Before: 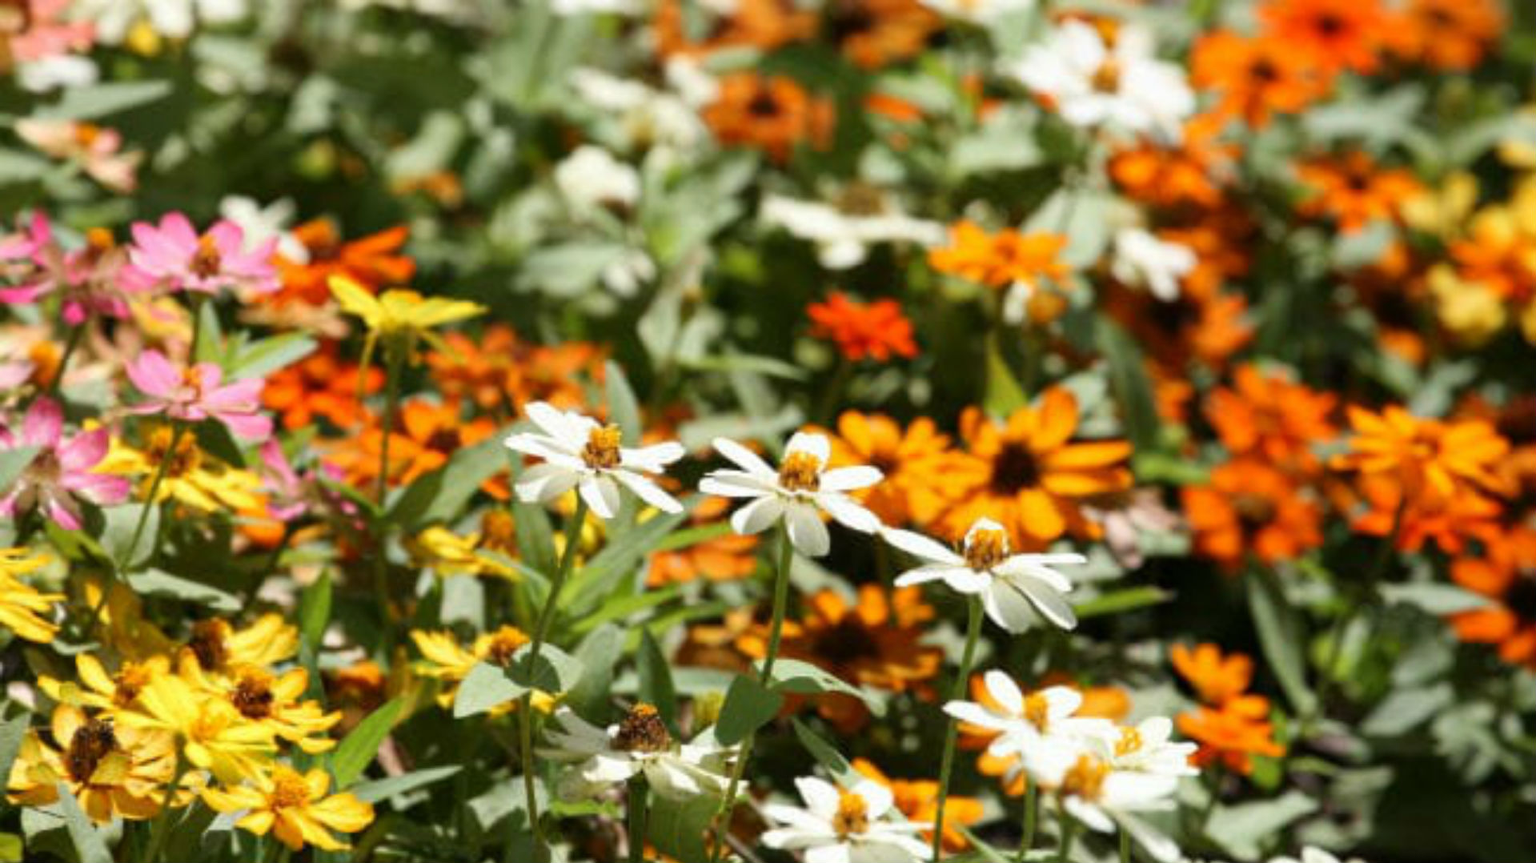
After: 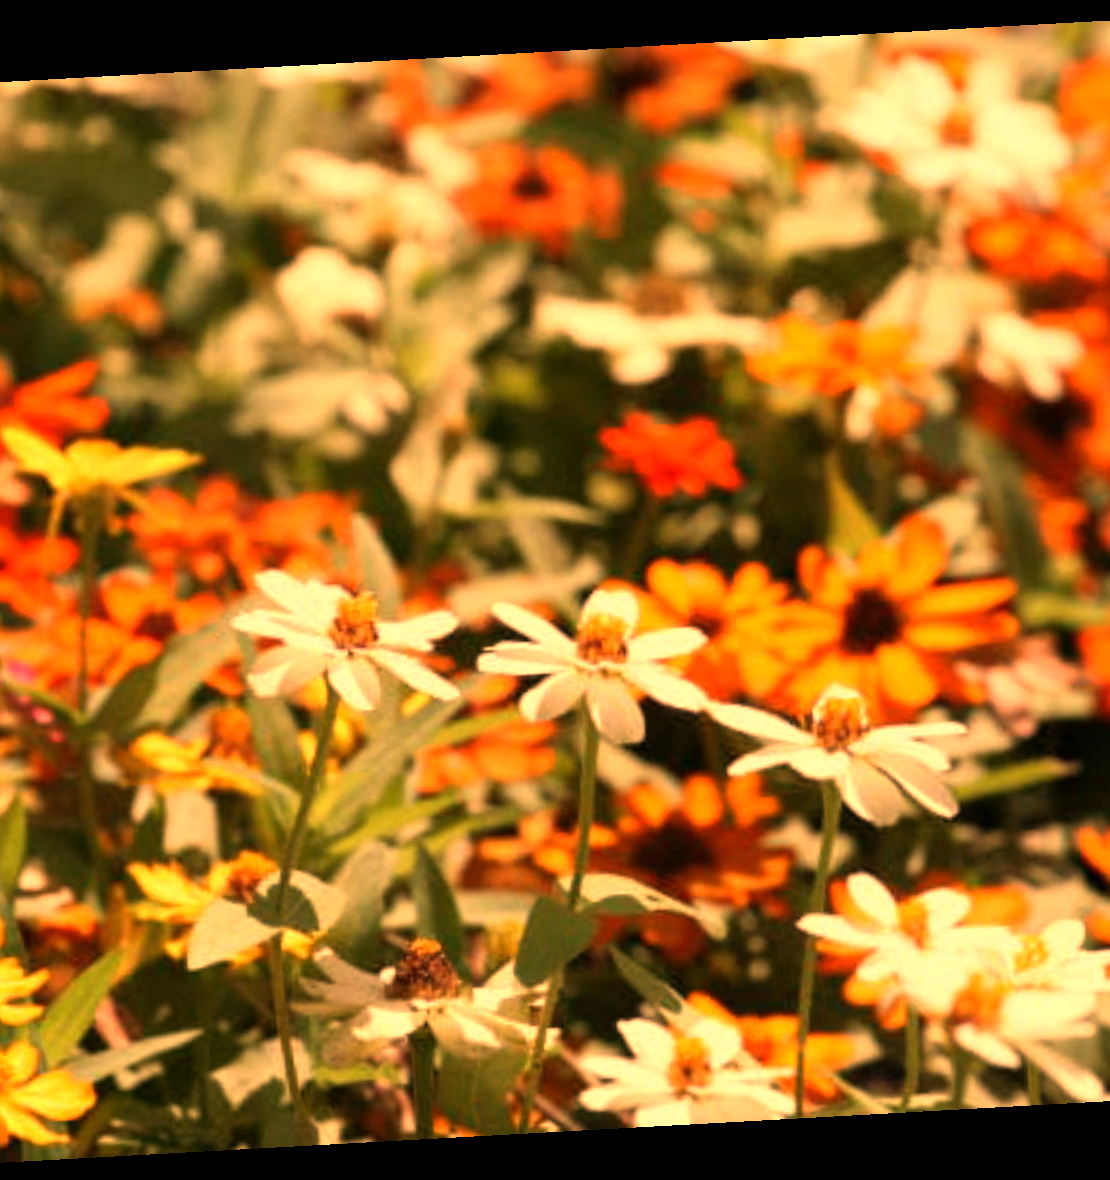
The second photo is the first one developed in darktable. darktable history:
crop: left 21.674%, right 22.086%
rotate and perspective: rotation -3.18°, automatic cropping off
white balance: red 1.467, blue 0.684
